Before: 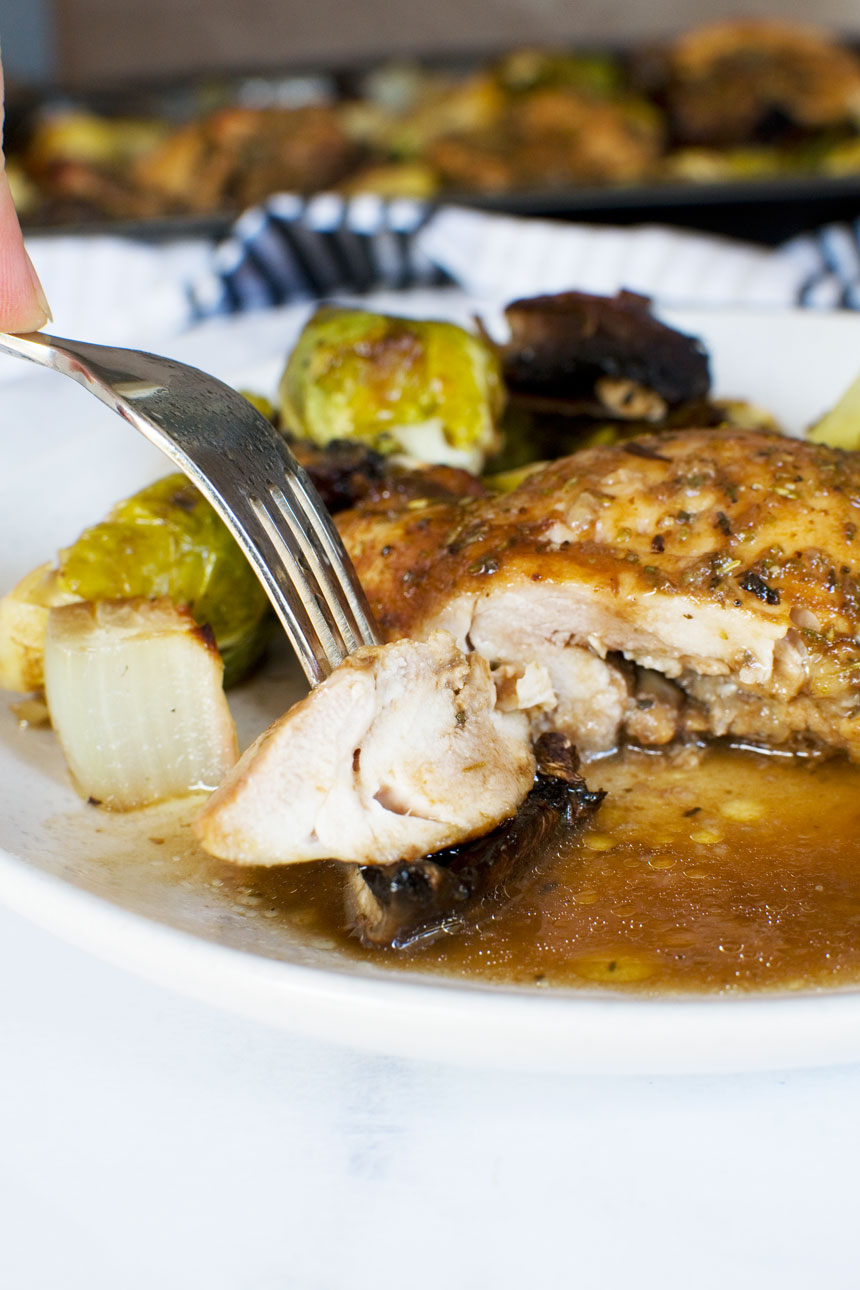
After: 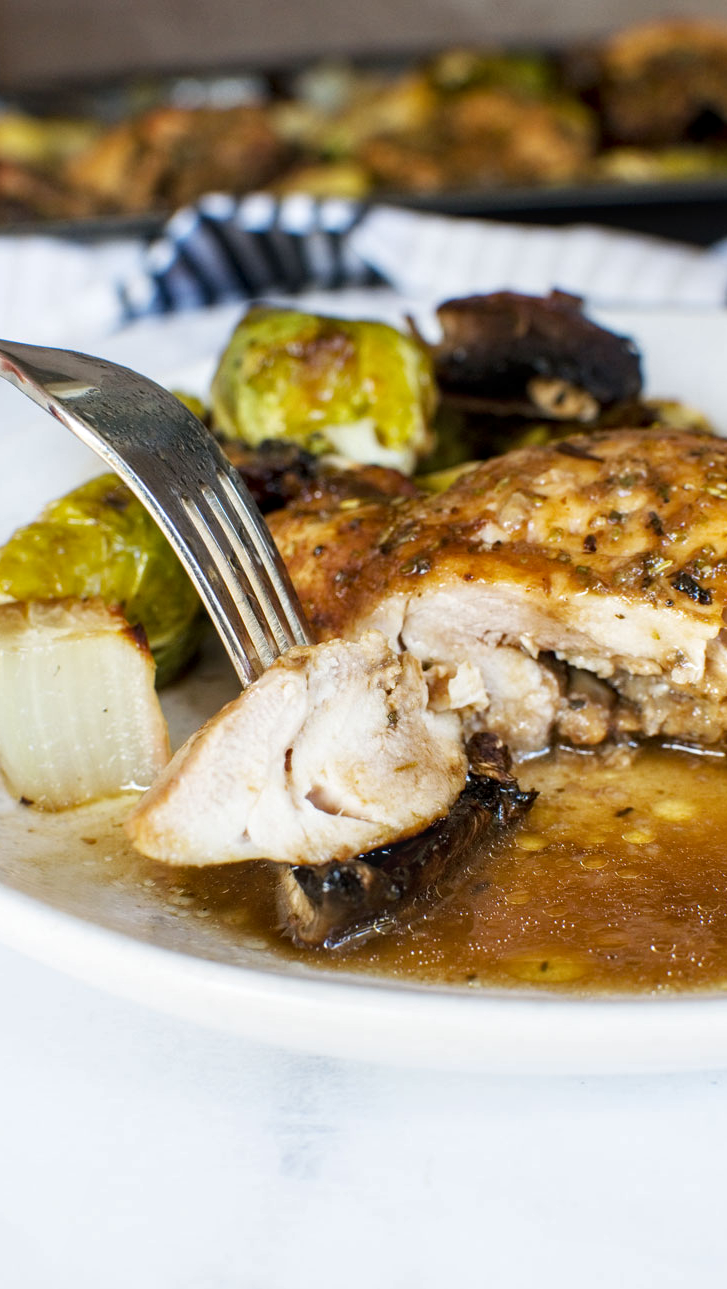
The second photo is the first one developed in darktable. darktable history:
local contrast: on, module defaults
crop: left 7.986%, right 7.472%
